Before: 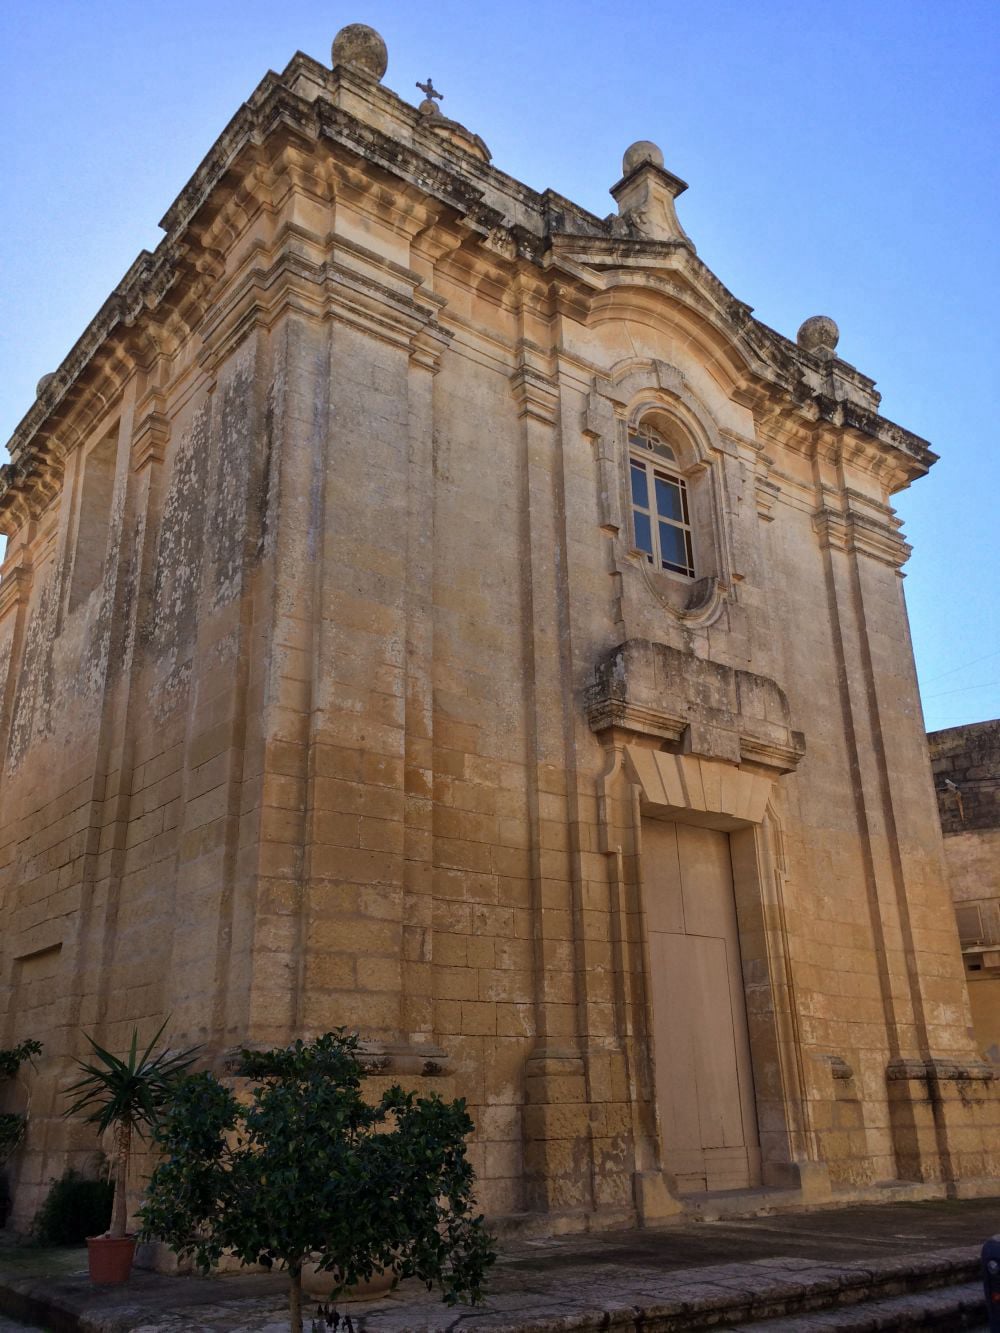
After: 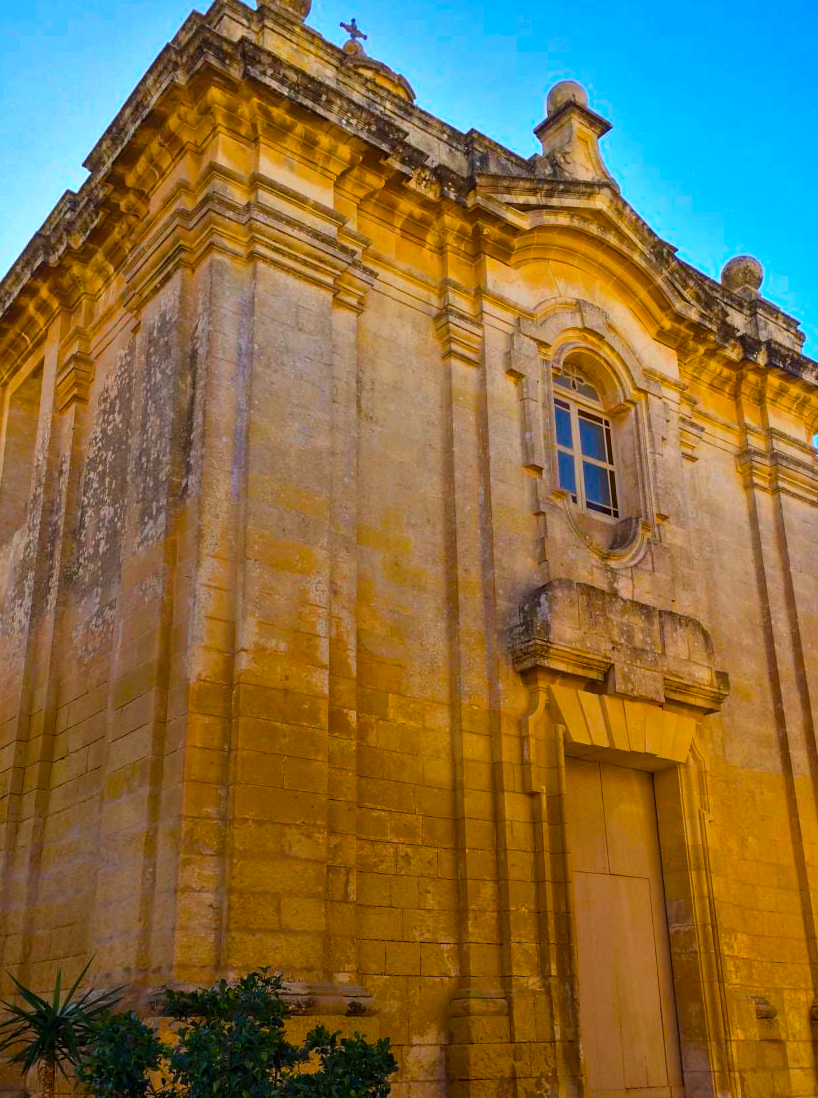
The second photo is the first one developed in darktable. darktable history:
exposure: exposure 0.295 EV, compensate exposure bias true, compensate highlight preservation false
crop and rotate: left 7.641%, top 4.557%, right 10.551%, bottom 12.999%
color balance rgb: power › chroma 0.225%, power › hue 60.95°, perceptual saturation grading › global saturation 64.499%, perceptual saturation grading › highlights 49.952%, perceptual saturation grading › shadows 29.708%, global vibrance 20%
